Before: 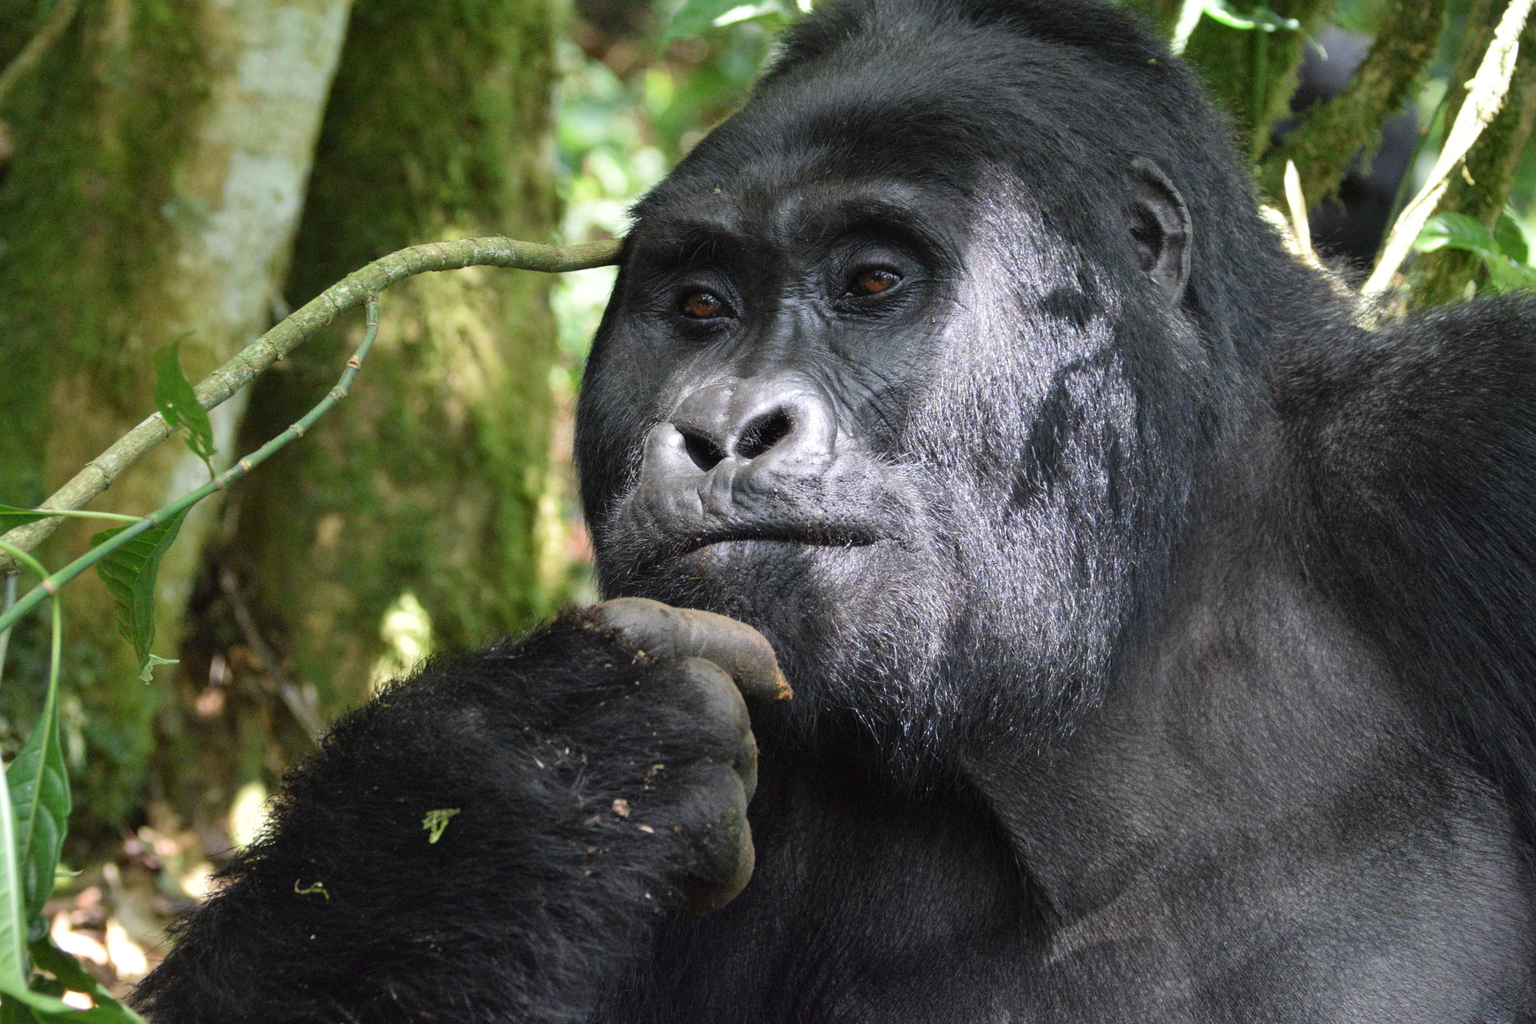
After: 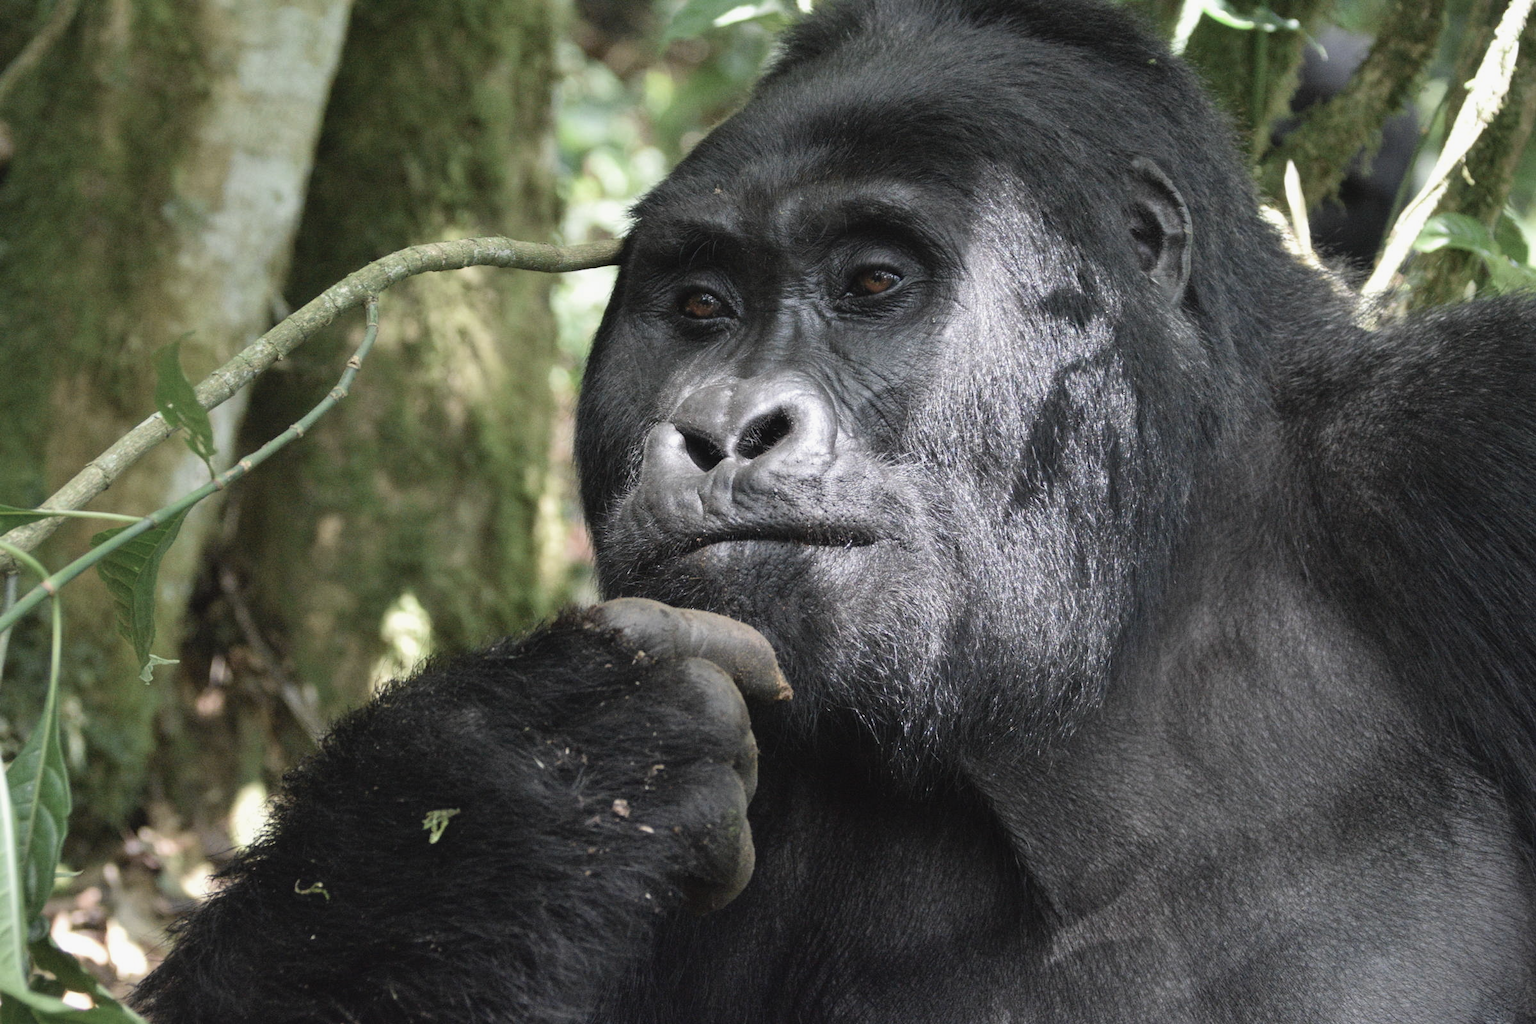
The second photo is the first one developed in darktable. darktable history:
white balance: emerald 1
contrast brightness saturation: contrast -0.05, saturation -0.41
